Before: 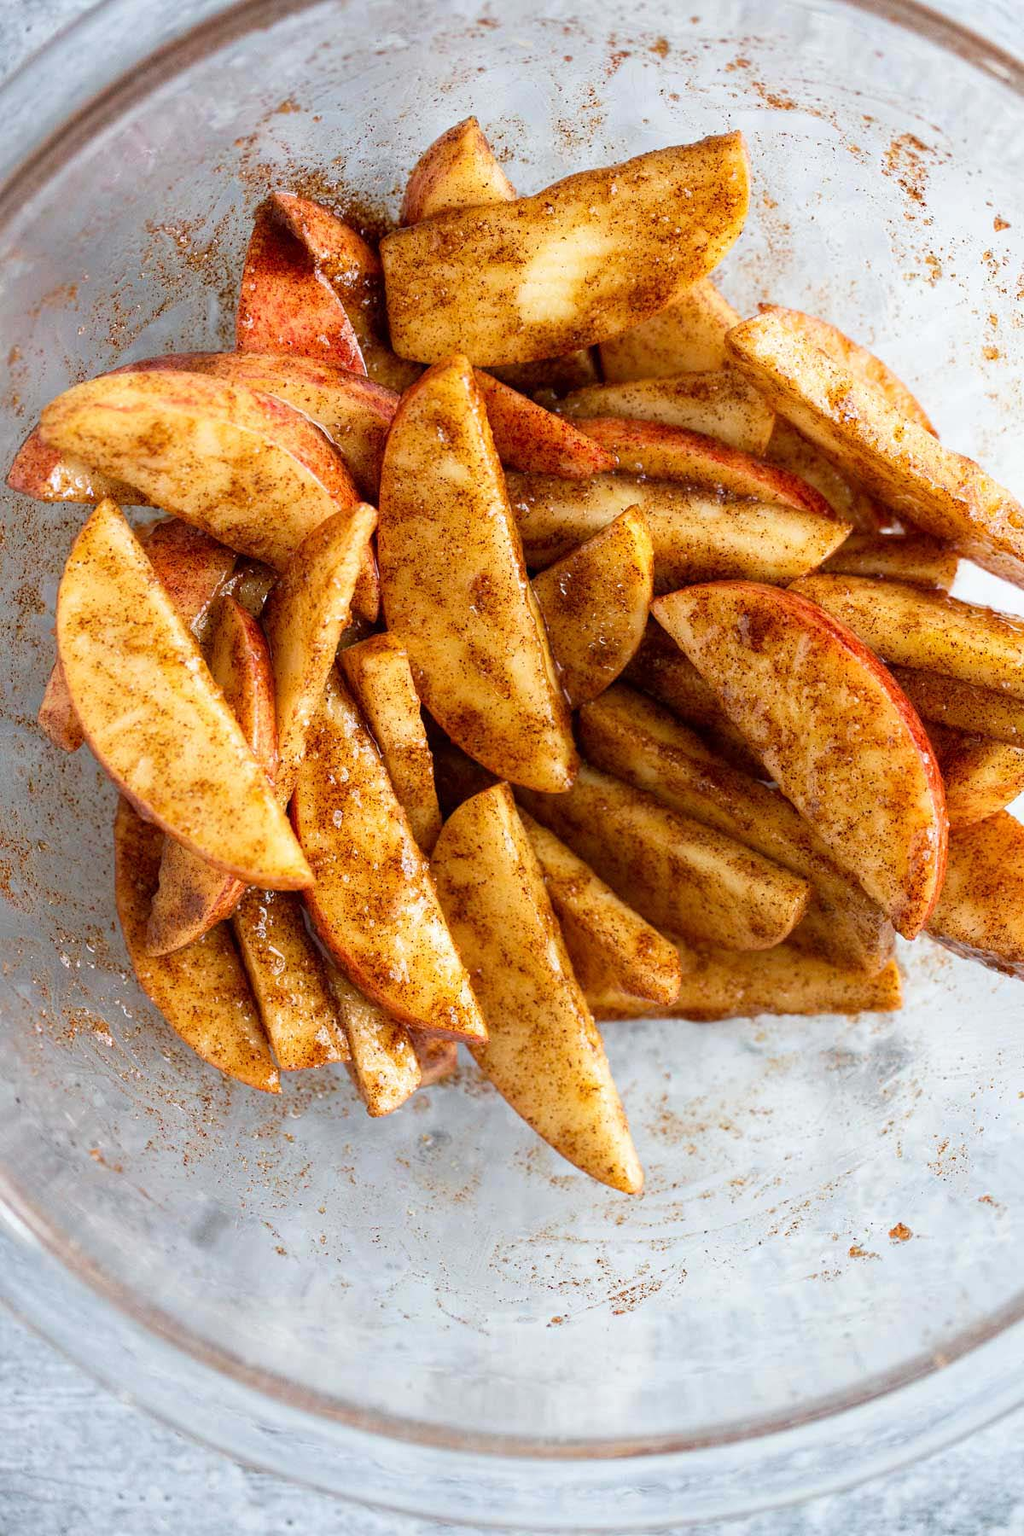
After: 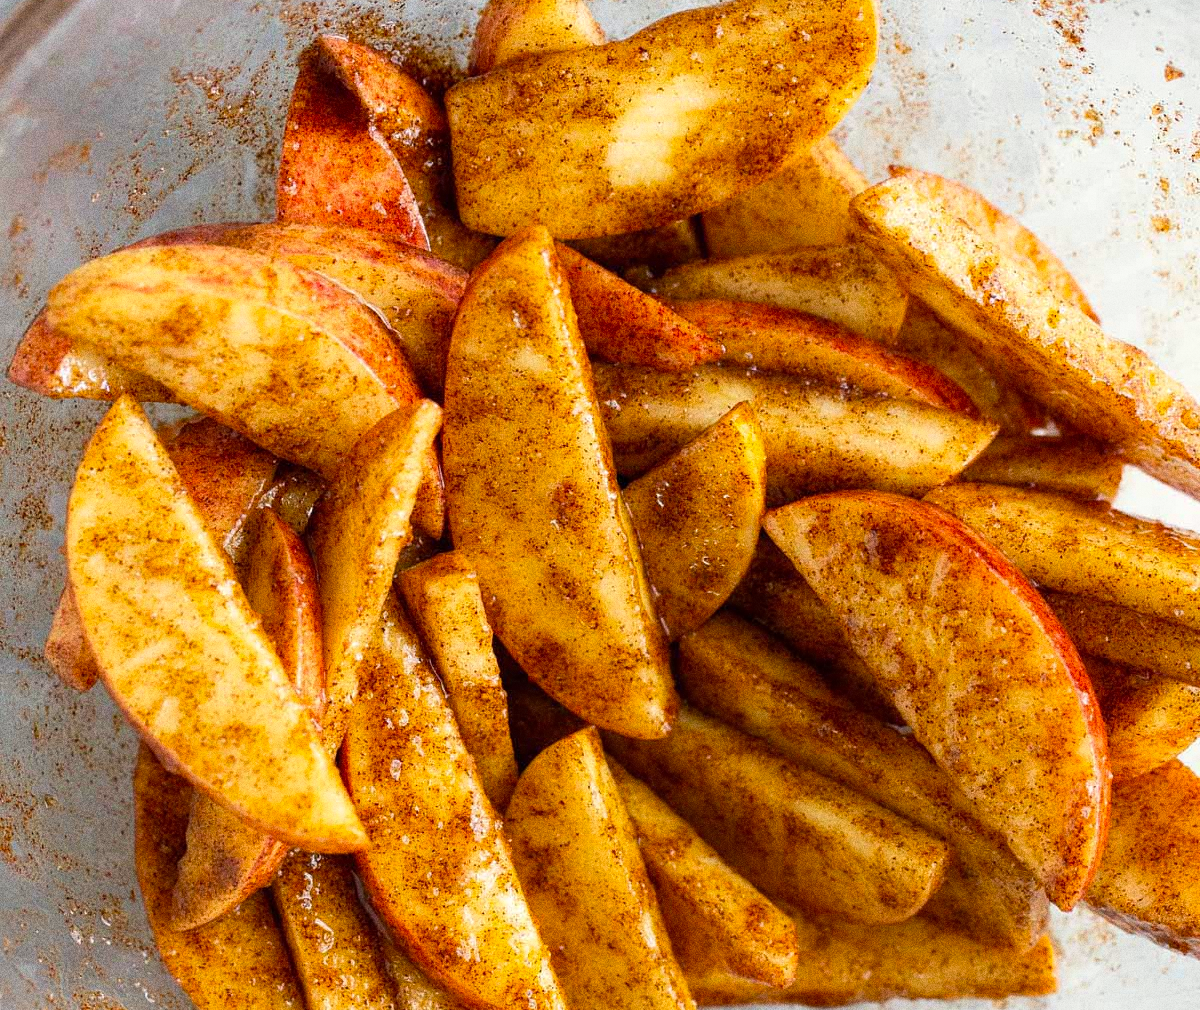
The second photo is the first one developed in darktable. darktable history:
color calibration: output colorfulness [0, 0.315, 0, 0], x 0.341, y 0.355, temperature 5166 K
grain: coarseness 0.09 ISO, strength 40%
crop and rotate: top 10.605%, bottom 33.274%
